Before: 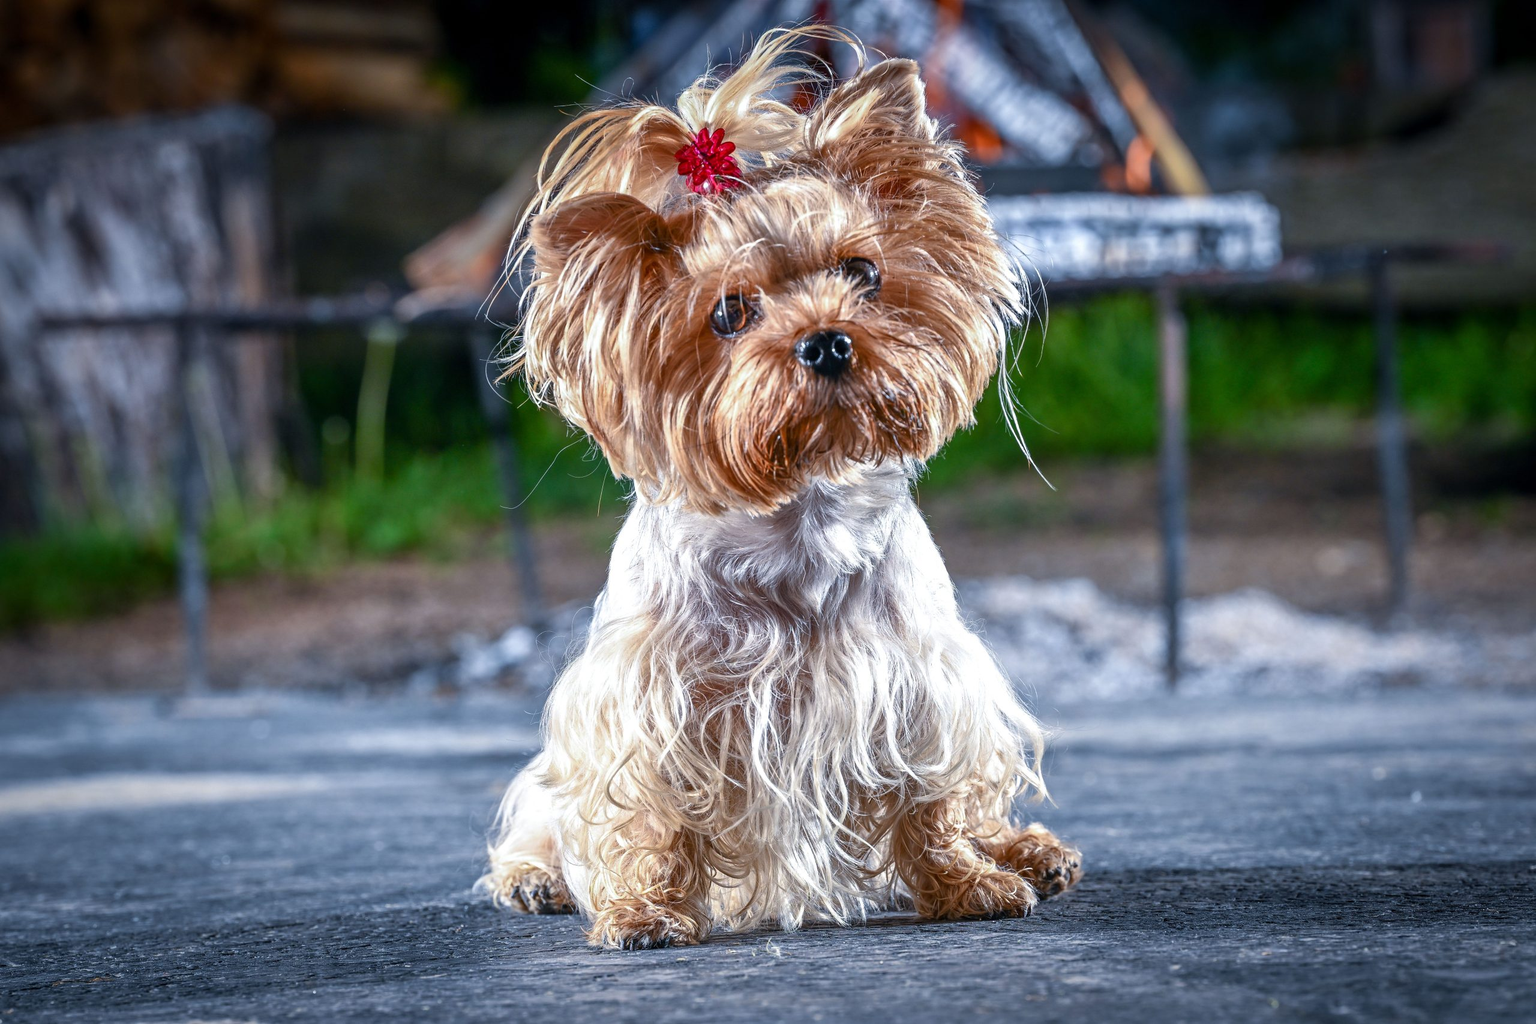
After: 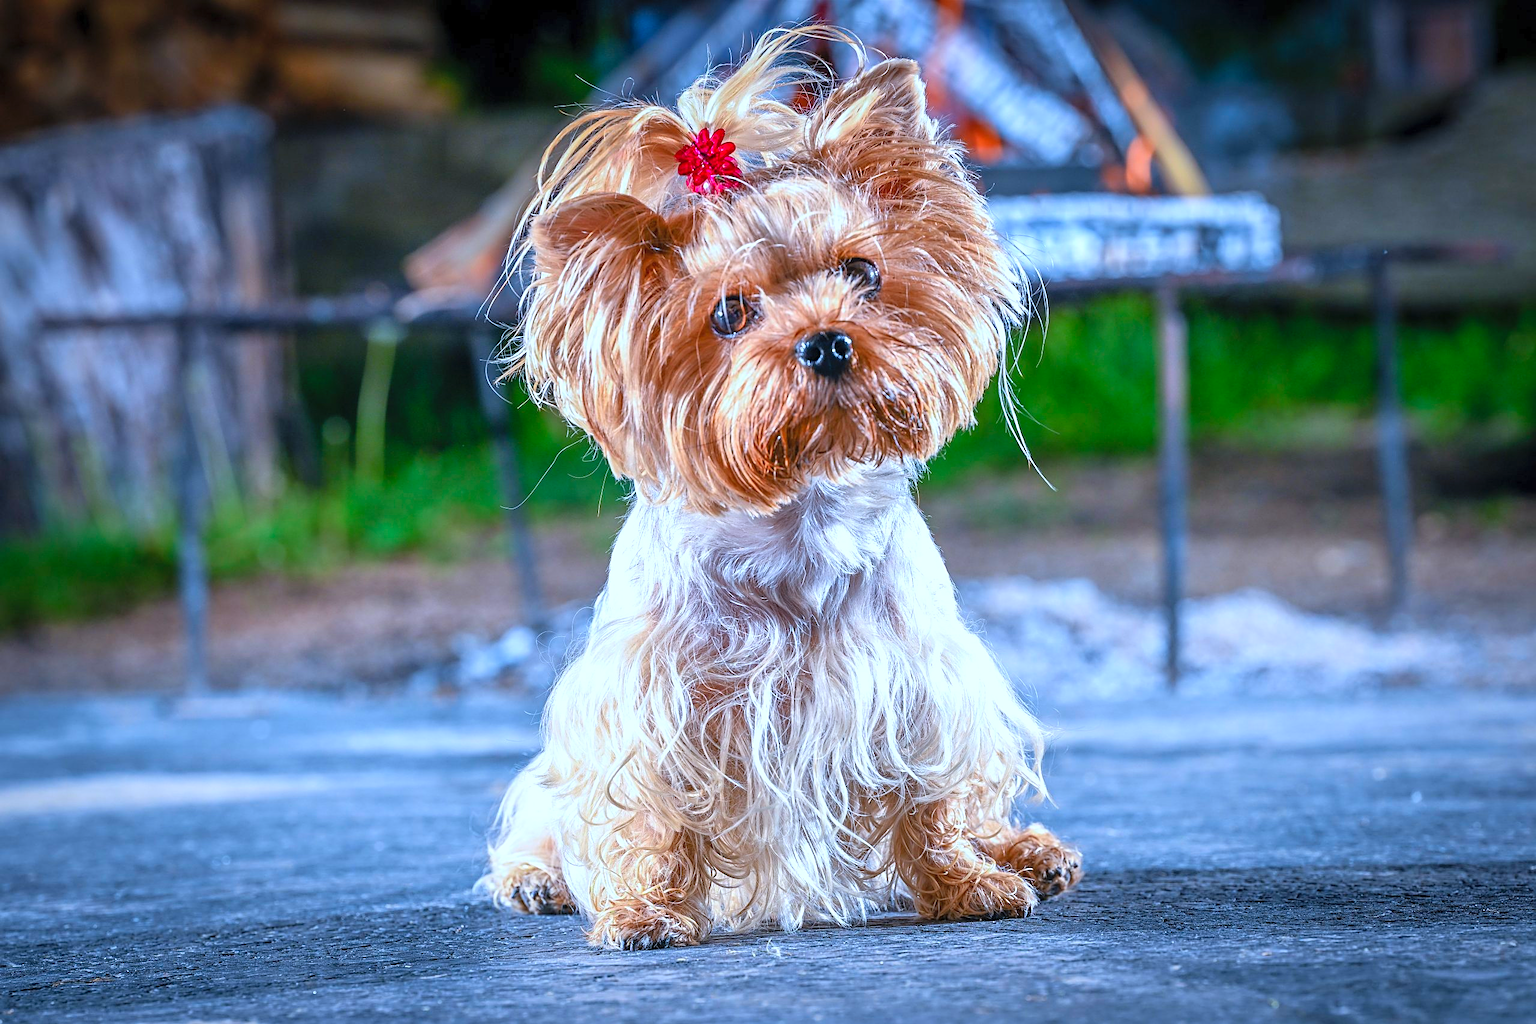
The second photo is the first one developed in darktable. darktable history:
contrast brightness saturation: contrast 0.066, brightness 0.171, saturation 0.399
color calibration: x 0.371, y 0.377, temperature 4292.69 K
sharpen: on, module defaults
tone equalizer: edges refinement/feathering 500, mask exposure compensation -1.57 EV, preserve details no
